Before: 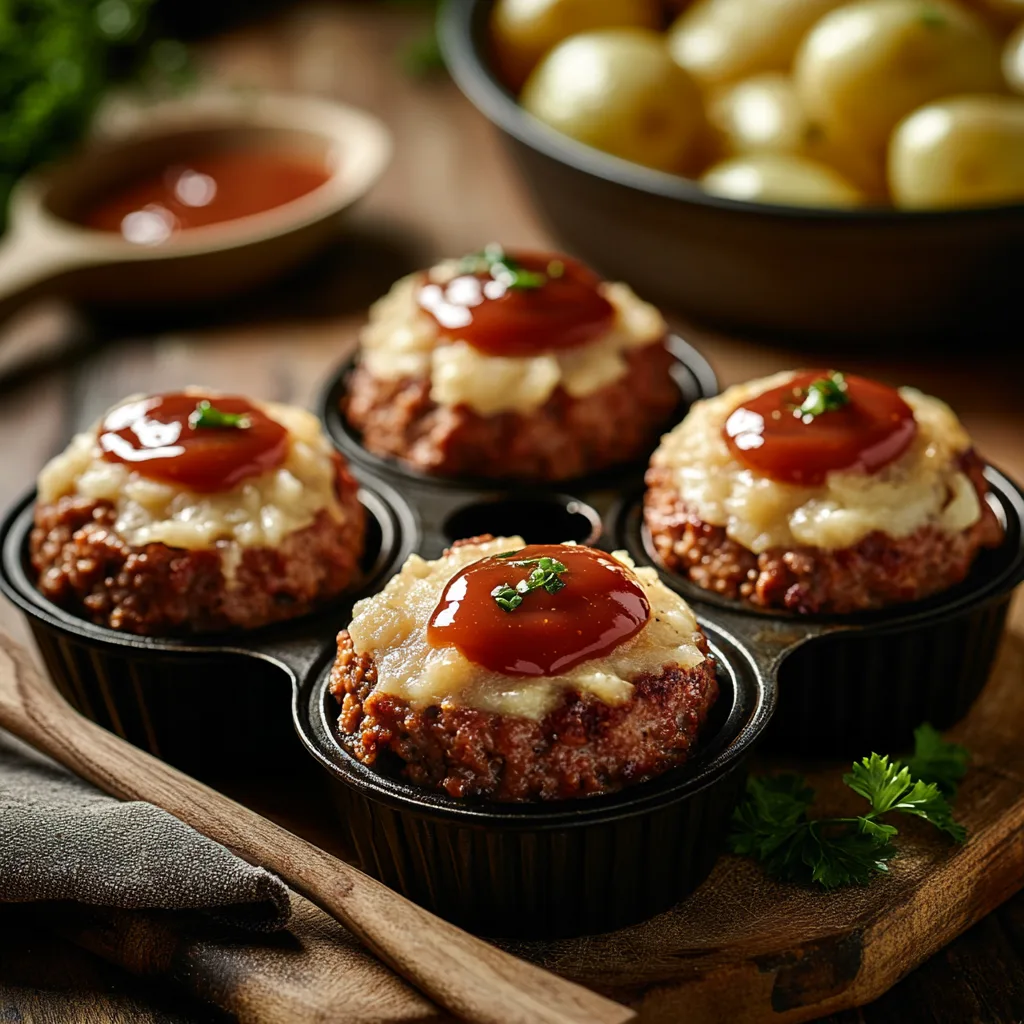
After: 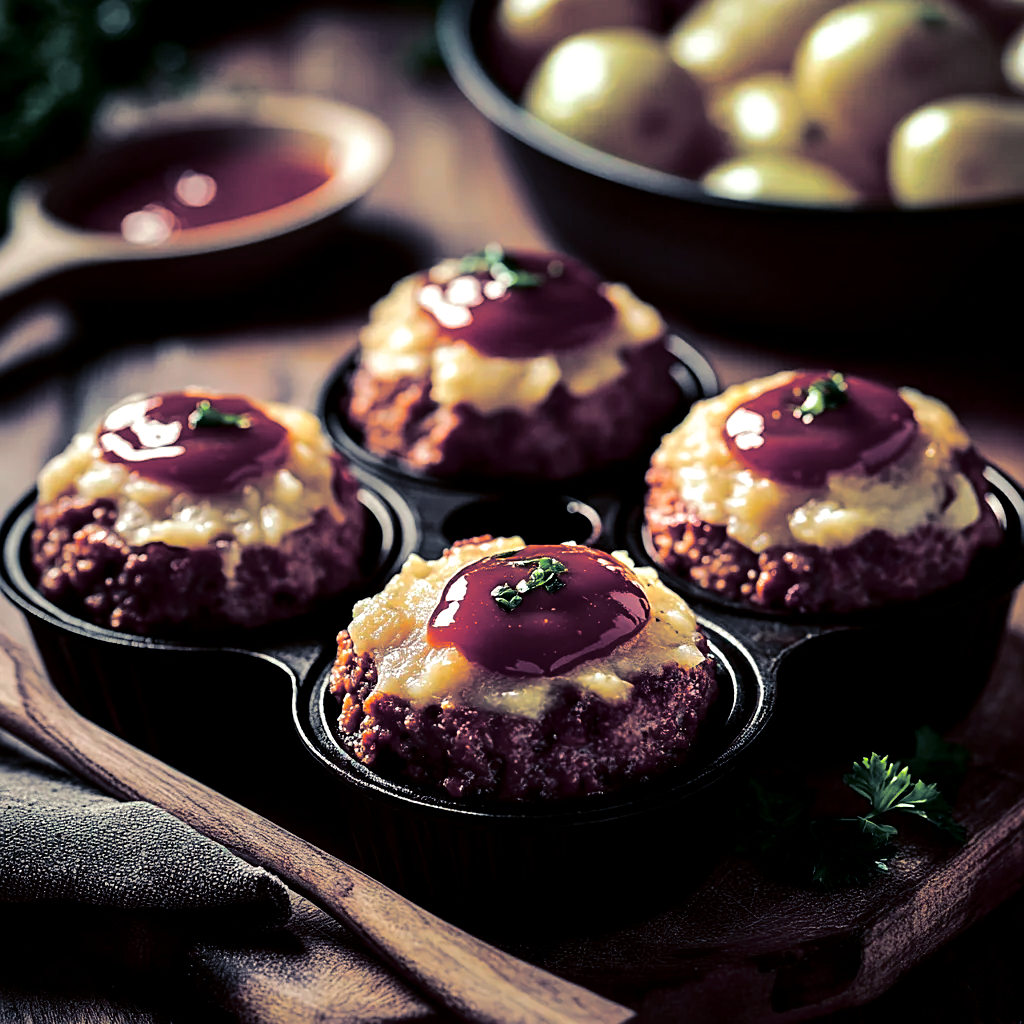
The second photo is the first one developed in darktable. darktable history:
shadows and highlights: shadows 10, white point adjustment 1, highlights -40
tone curve: curves: ch0 [(0, 0) (0.068, 0.012) (0.183, 0.089) (0.341, 0.283) (0.547, 0.532) (0.828, 0.815) (1, 0.983)]; ch1 [(0, 0) (0.23, 0.166) (0.34, 0.308) (0.371, 0.337) (0.429, 0.411) (0.477, 0.462) (0.499, 0.5) (0.529, 0.537) (0.559, 0.582) (0.743, 0.798) (1, 1)]; ch2 [(0, 0) (0.431, 0.414) (0.498, 0.503) (0.524, 0.528) (0.568, 0.546) (0.6, 0.597) (0.634, 0.645) (0.728, 0.742) (1, 1)], color space Lab, independent channels, preserve colors none
tone equalizer: -8 EV -0.417 EV, -7 EV -0.389 EV, -6 EV -0.333 EV, -5 EV -0.222 EV, -3 EV 0.222 EV, -2 EV 0.333 EV, -1 EV 0.389 EV, +0 EV 0.417 EV, edges refinement/feathering 500, mask exposure compensation -1.57 EV, preserve details no
sharpen: amount 0.2
white balance: emerald 1
split-toning: shadows › hue 230.4°
